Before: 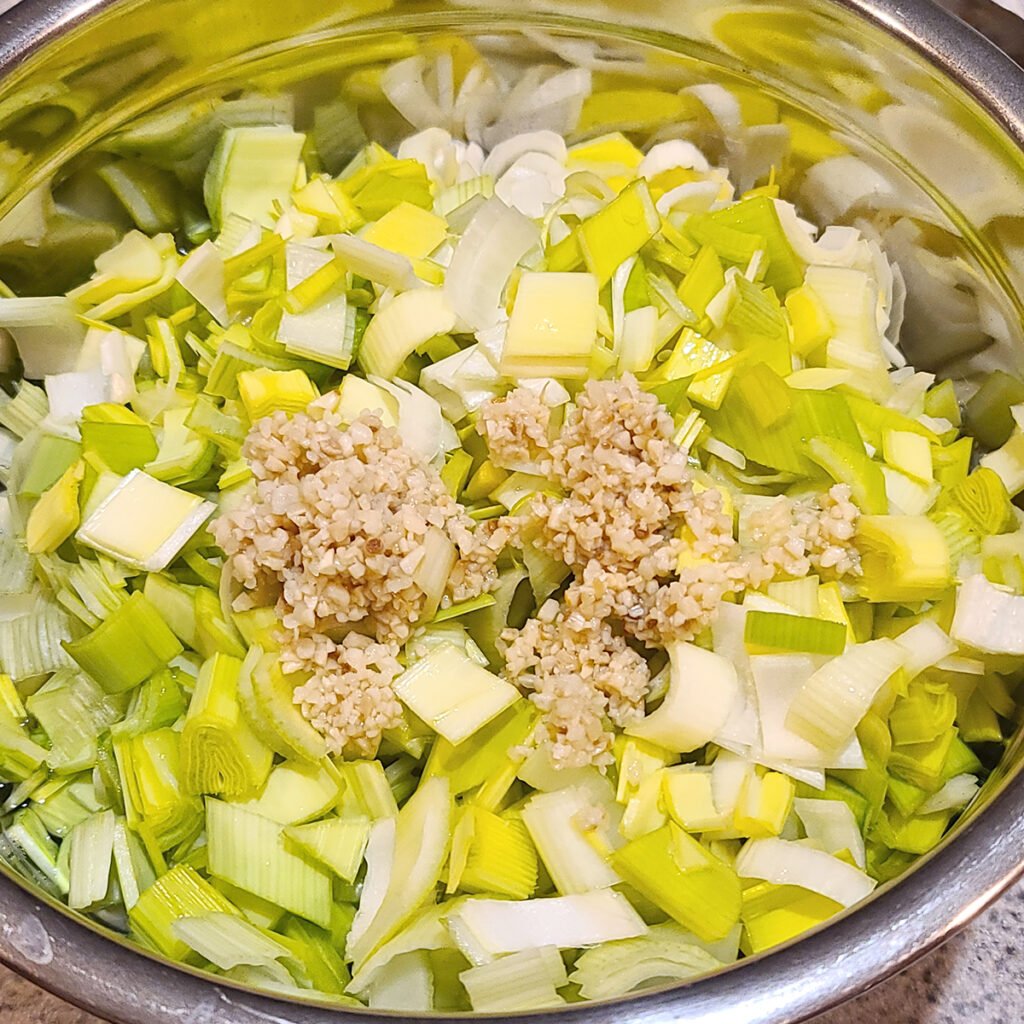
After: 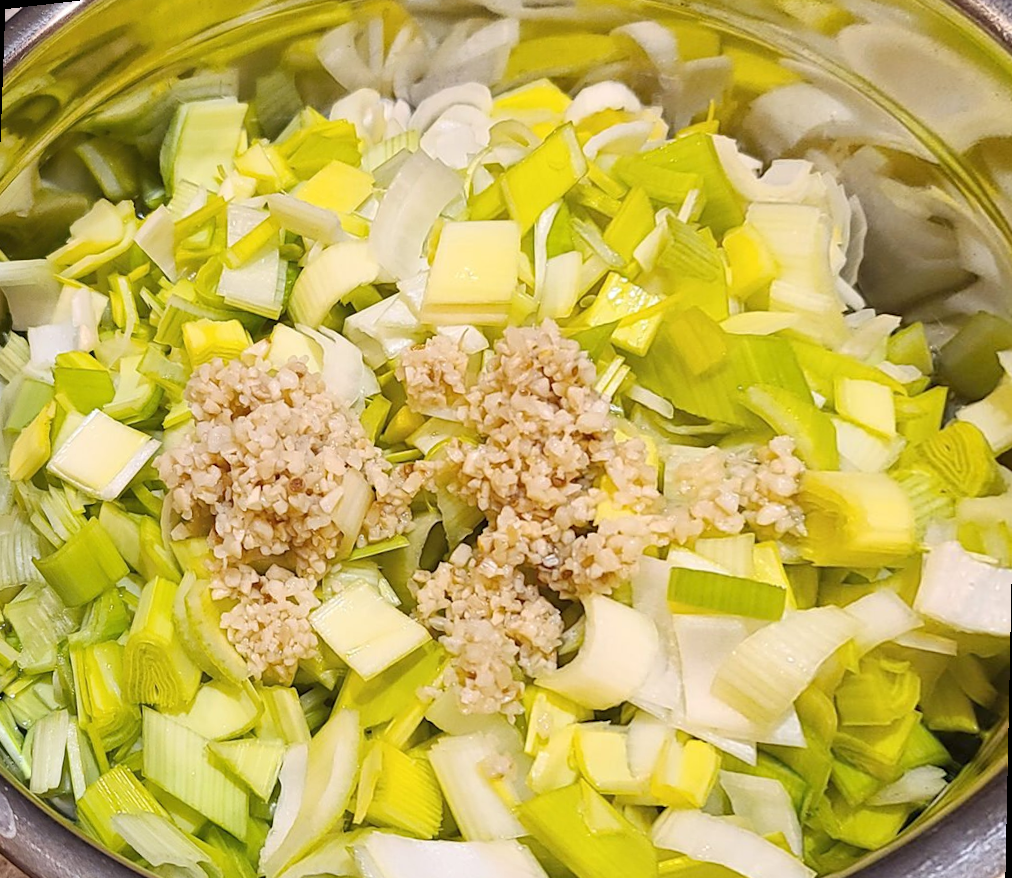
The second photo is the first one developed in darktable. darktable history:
rotate and perspective: rotation 1.69°, lens shift (vertical) -0.023, lens shift (horizontal) -0.291, crop left 0.025, crop right 0.988, crop top 0.092, crop bottom 0.842
